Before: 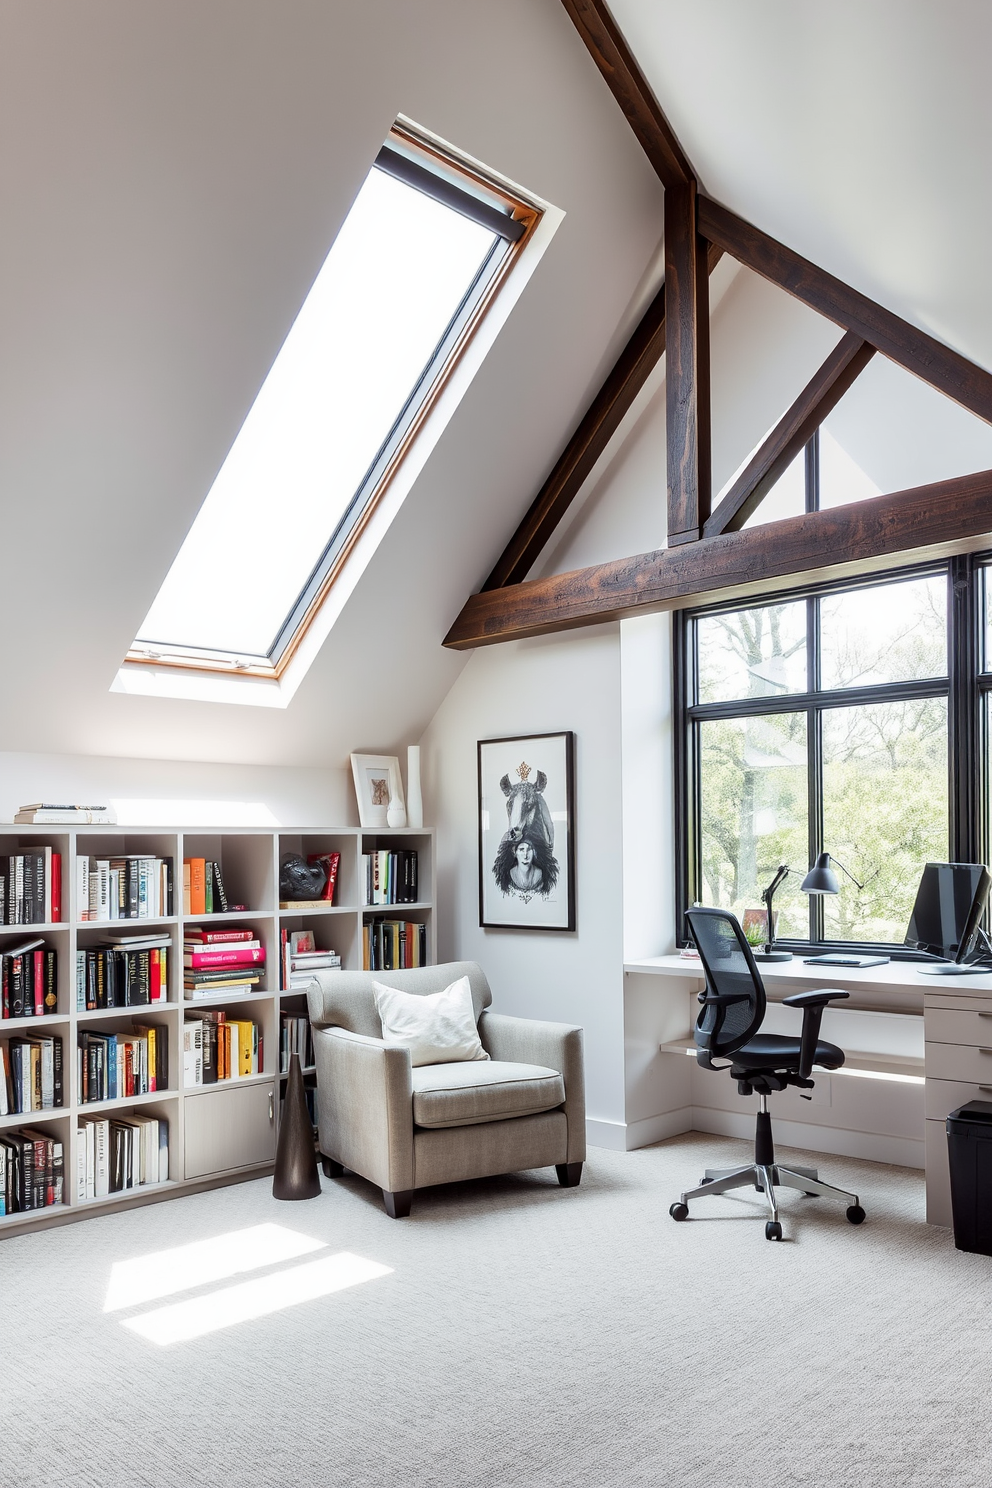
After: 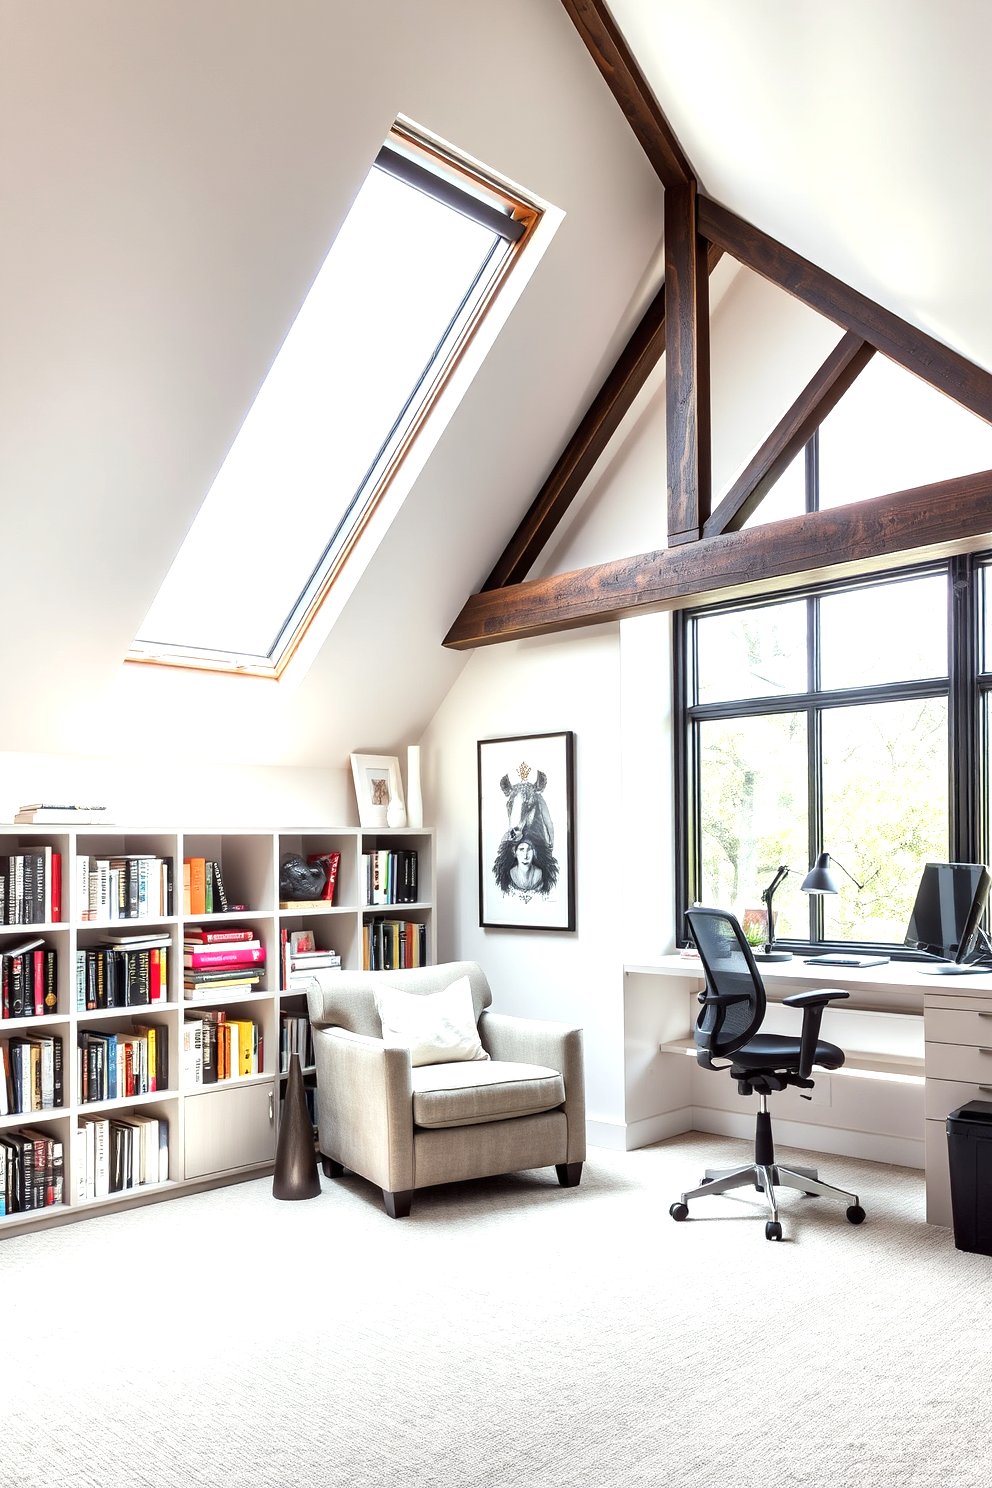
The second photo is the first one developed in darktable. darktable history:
exposure: black level correction 0, exposure 0.694 EV, compensate highlight preservation false
color correction: highlights b* 3.01
